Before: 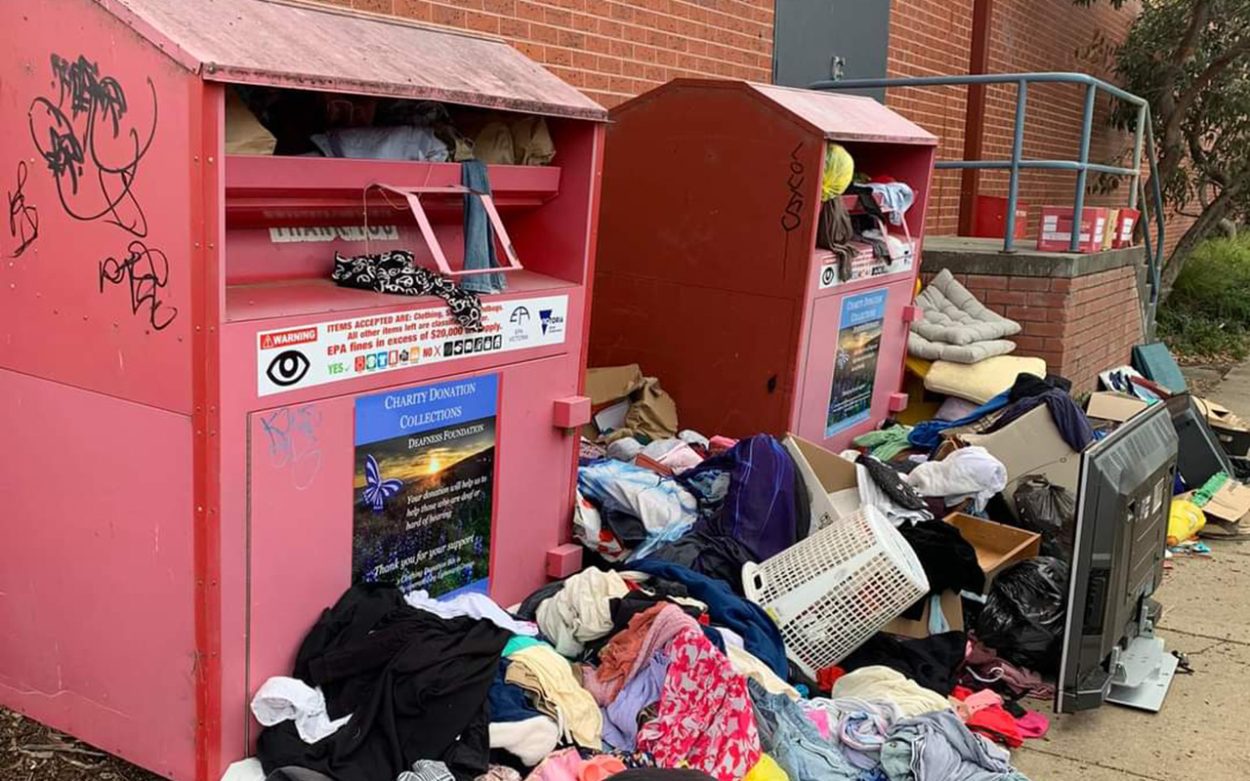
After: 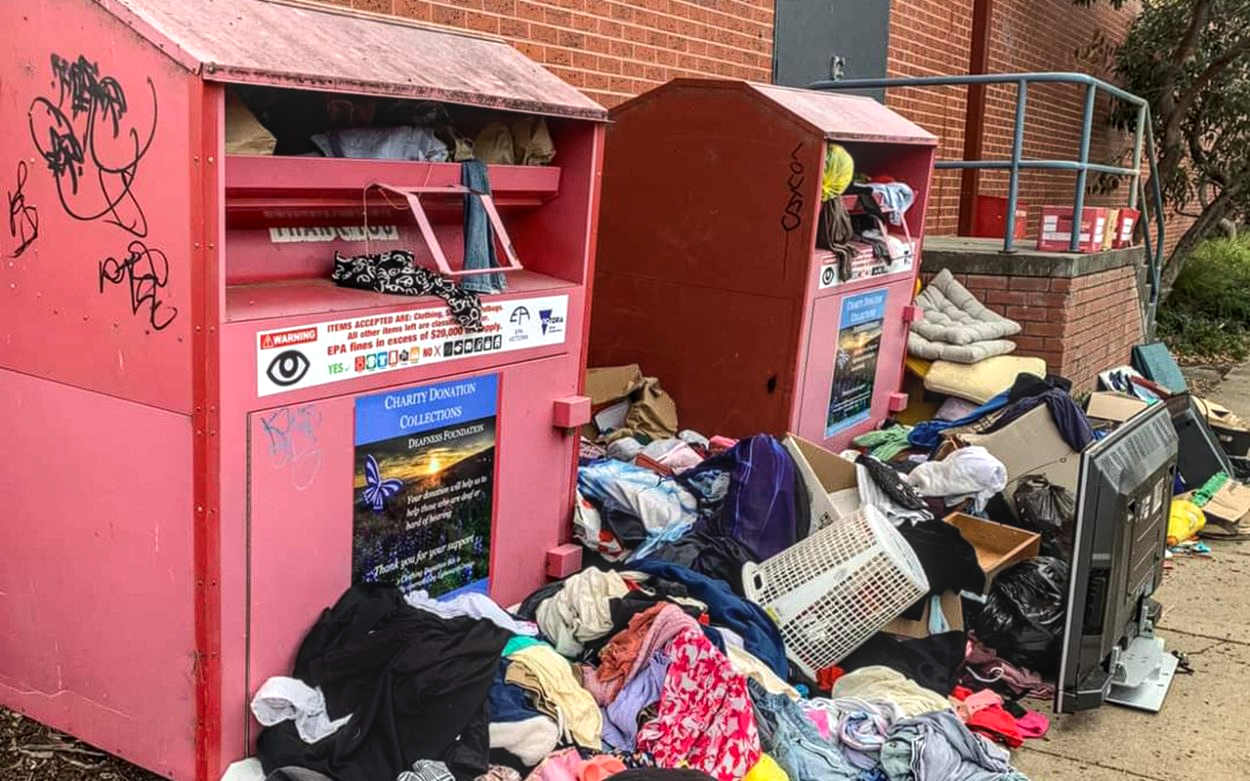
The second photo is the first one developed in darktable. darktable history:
tone equalizer: -8 EV -0.417 EV, -7 EV -0.389 EV, -6 EV -0.333 EV, -5 EV -0.222 EV, -3 EV 0.222 EV, -2 EV 0.333 EV, -1 EV 0.389 EV, +0 EV 0.417 EV, edges refinement/feathering 500, mask exposure compensation -1.57 EV, preserve details no
local contrast: highlights 0%, shadows 0%, detail 133%
